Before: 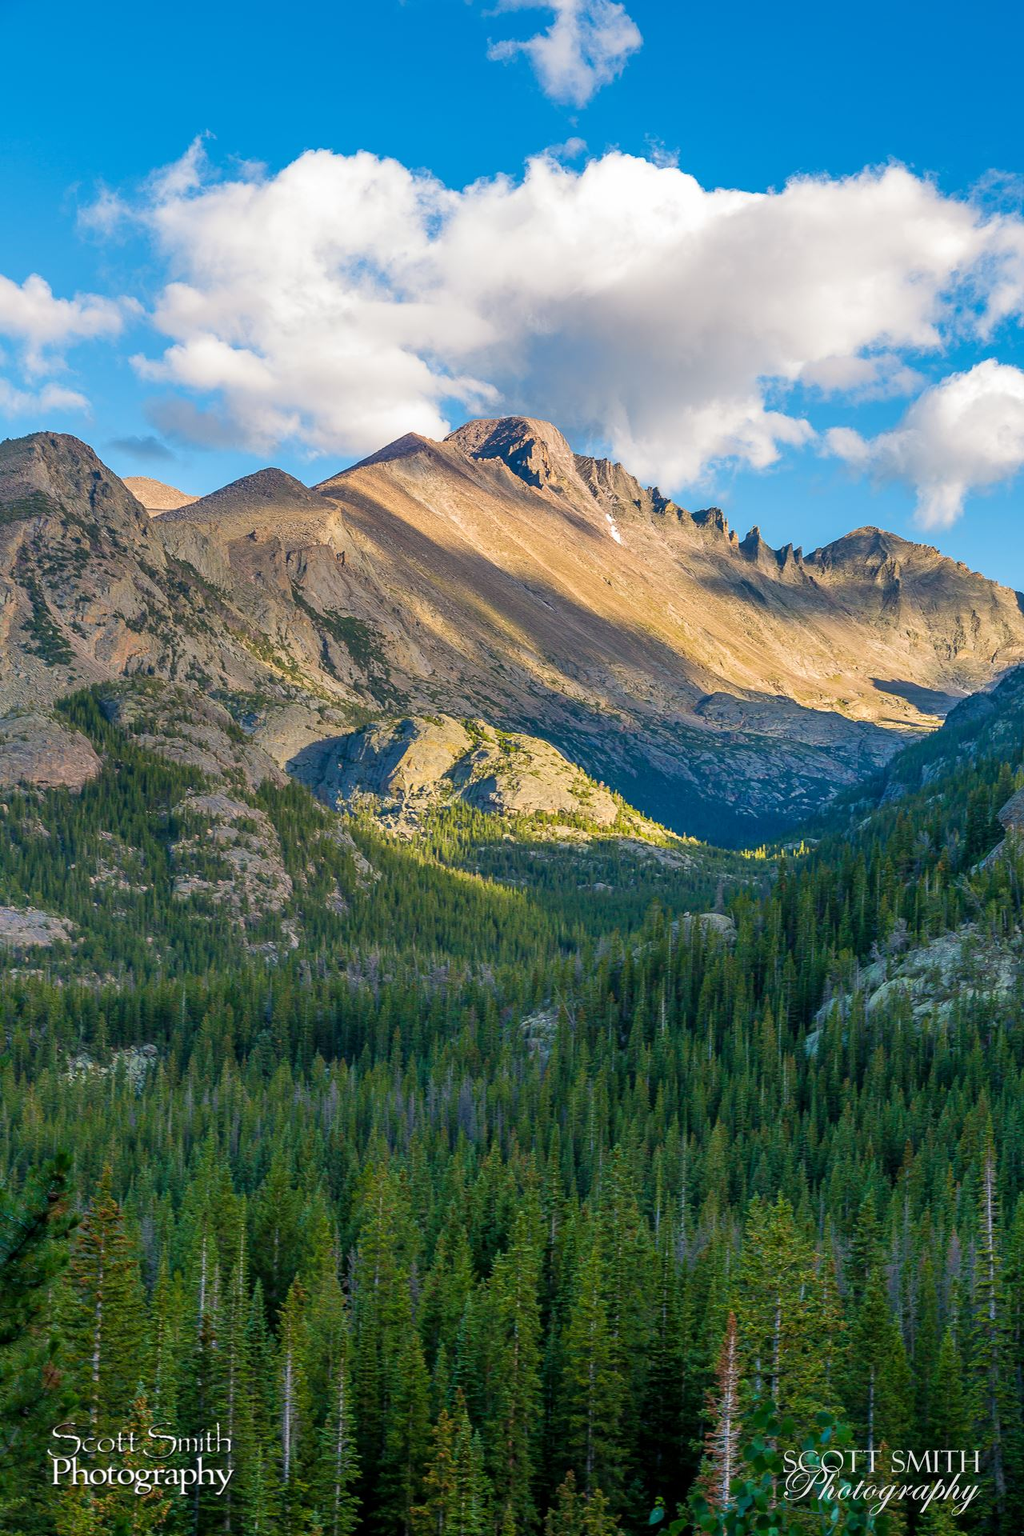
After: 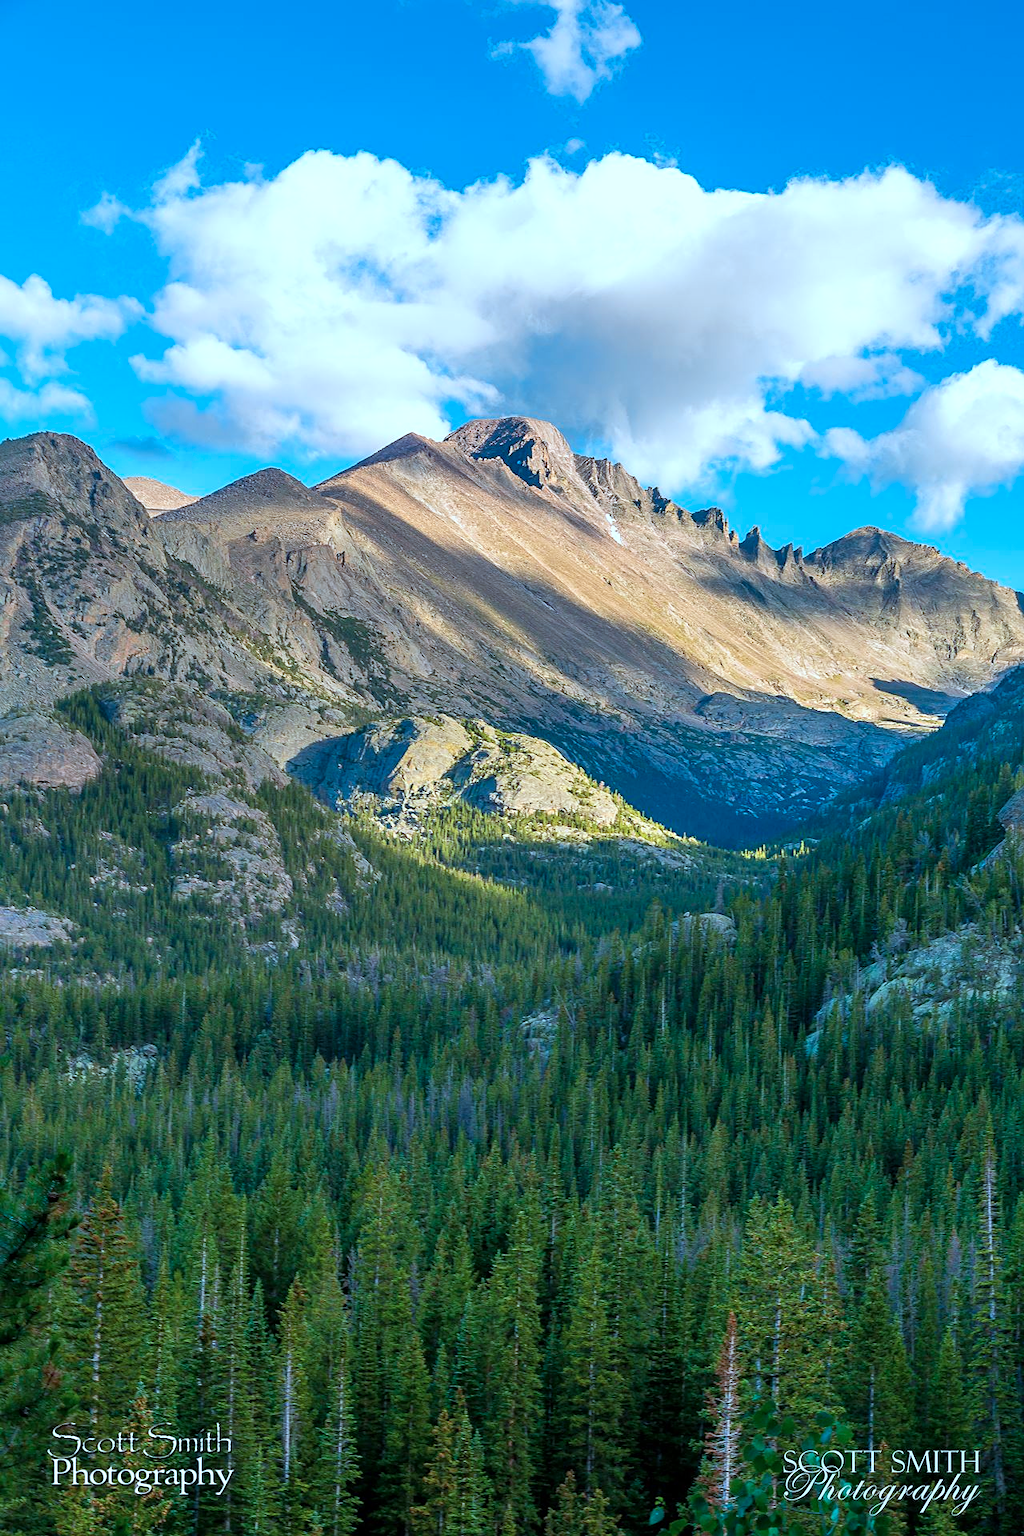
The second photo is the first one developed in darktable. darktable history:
color correction: highlights a* -9.76, highlights b* -21.22
exposure: exposure 0.195 EV, compensate highlight preservation false
sharpen: amount 0.214
